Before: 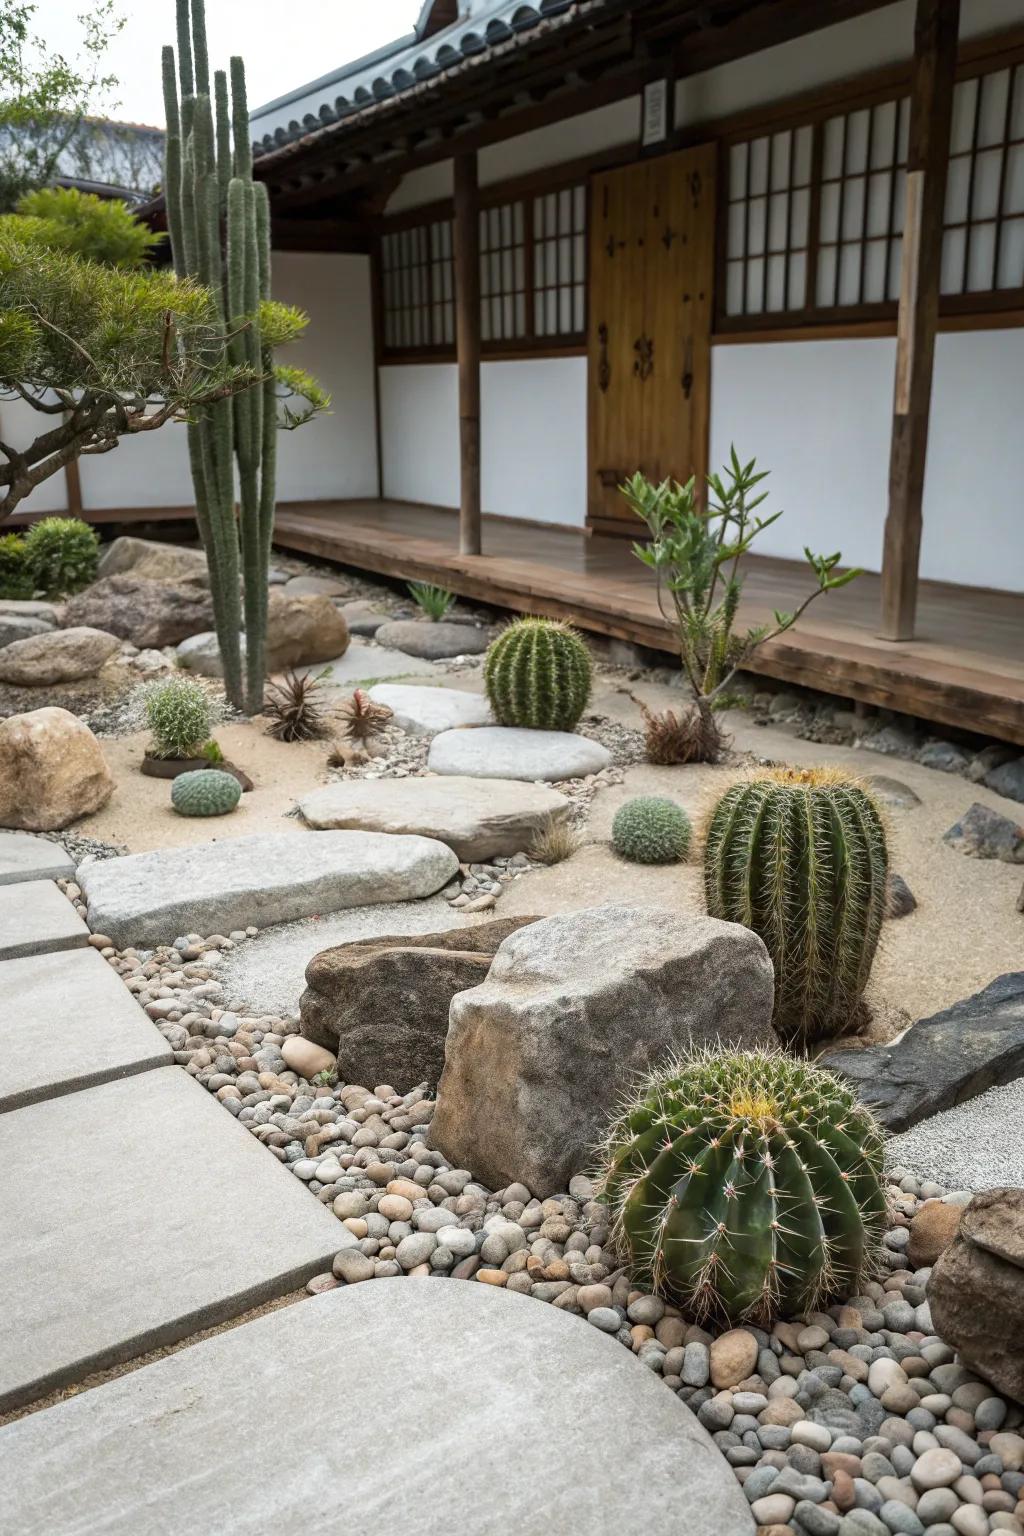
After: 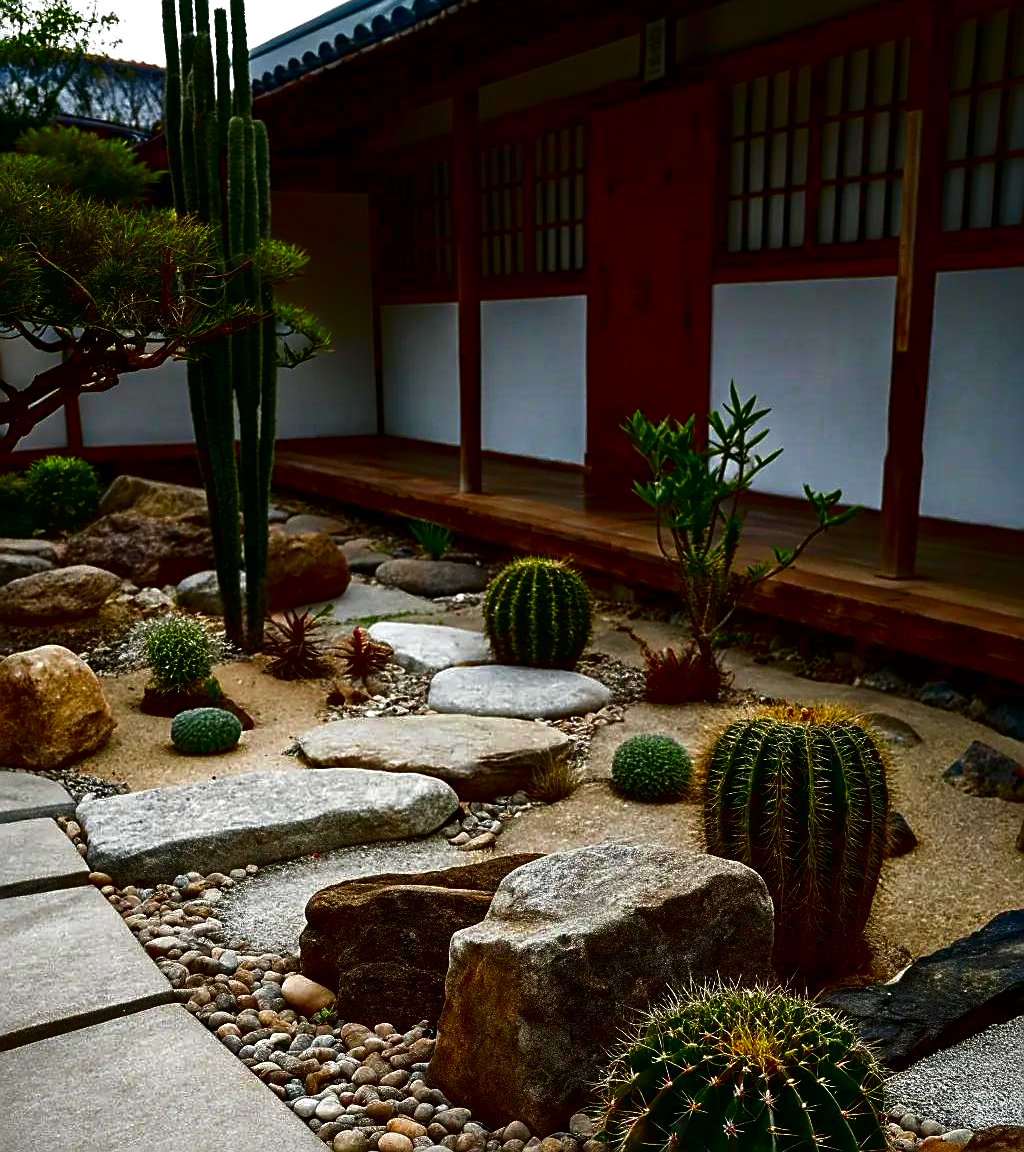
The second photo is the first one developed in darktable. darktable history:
local contrast: mode bilateral grid, contrast 20, coarseness 50, detail 132%, midtone range 0.2
crop: top 4.083%, bottom 20.884%
sharpen: on, module defaults
exposure: exposure 0.127 EV, compensate highlight preservation false
contrast brightness saturation: brightness -0.997, saturation 0.983
